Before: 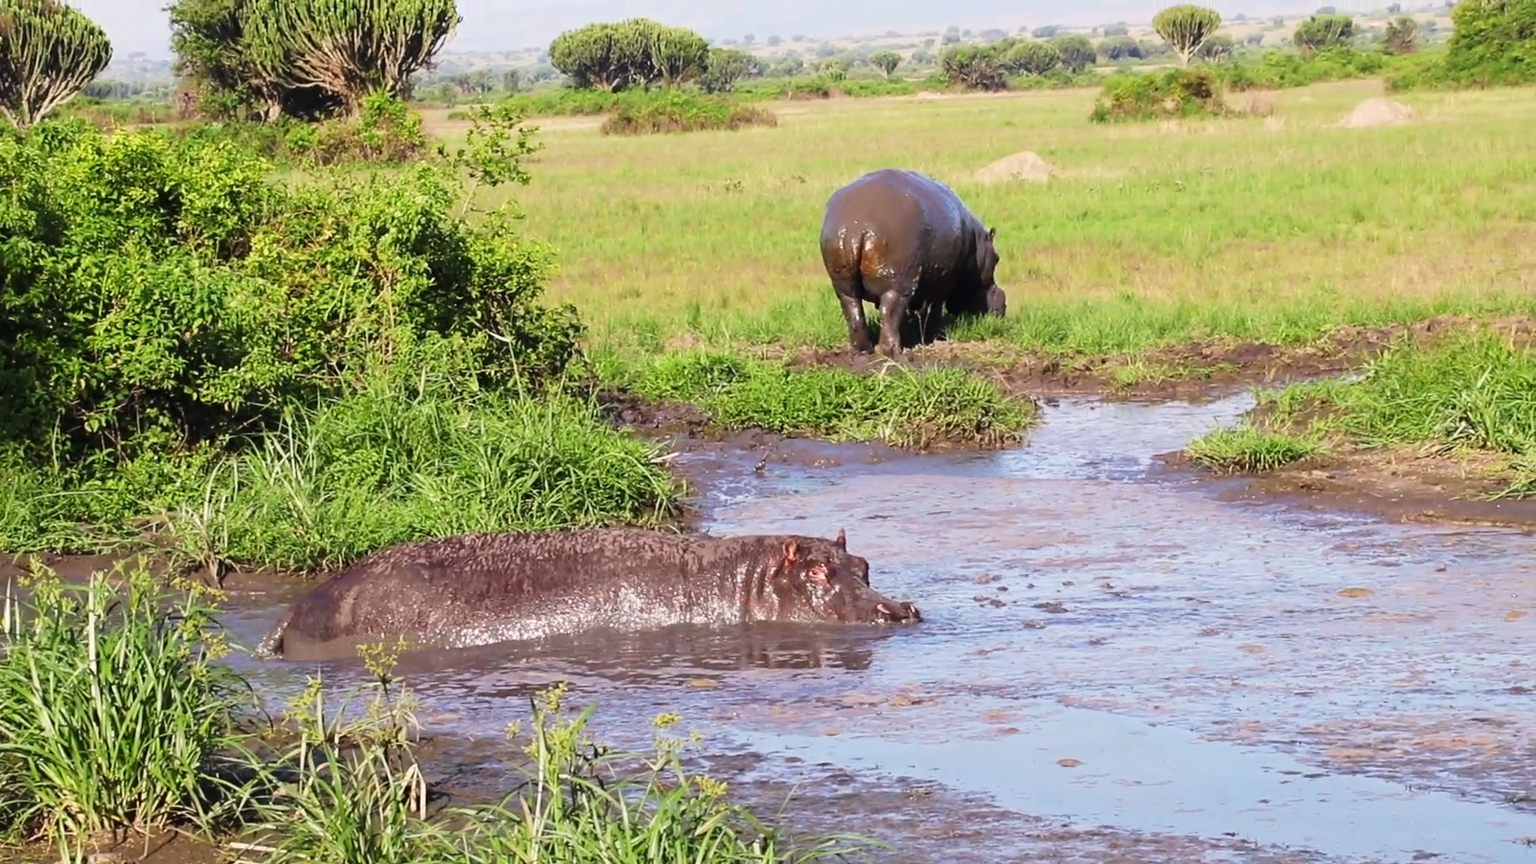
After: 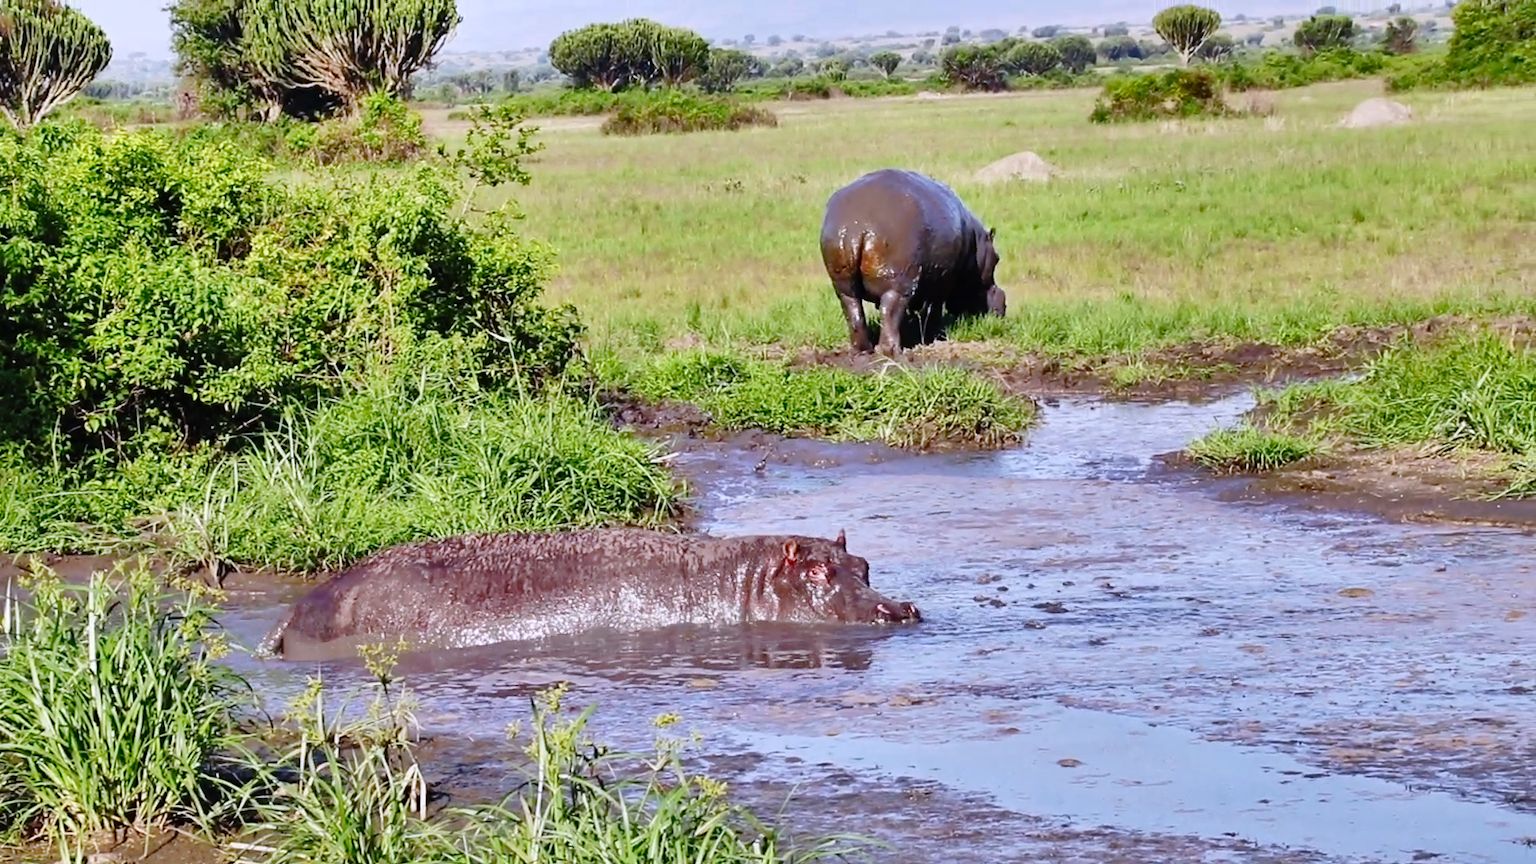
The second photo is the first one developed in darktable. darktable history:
tone curve: curves: ch0 [(0, 0) (0.003, 0.001) (0.011, 0.004) (0.025, 0.013) (0.044, 0.022) (0.069, 0.035) (0.1, 0.053) (0.136, 0.088) (0.177, 0.149) (0.224, 0.213) (0.277, 0.293) (0.335, 0.381) (0.399, 0.463) (0.468, 0.546) (0.543, 0.616) (0.623, 0.693) (0.709, 0.766) (0.801, 0.843) (0.898, 0.921) (1, 1)], preserve colors none
shadows and highlights: radius 100.41, shadows 50.55, highlights -64.36, highlights color adjustment 49.82%, soften with gaussian
white balance: red 0.967, blue 1.119, emerald 0.756
